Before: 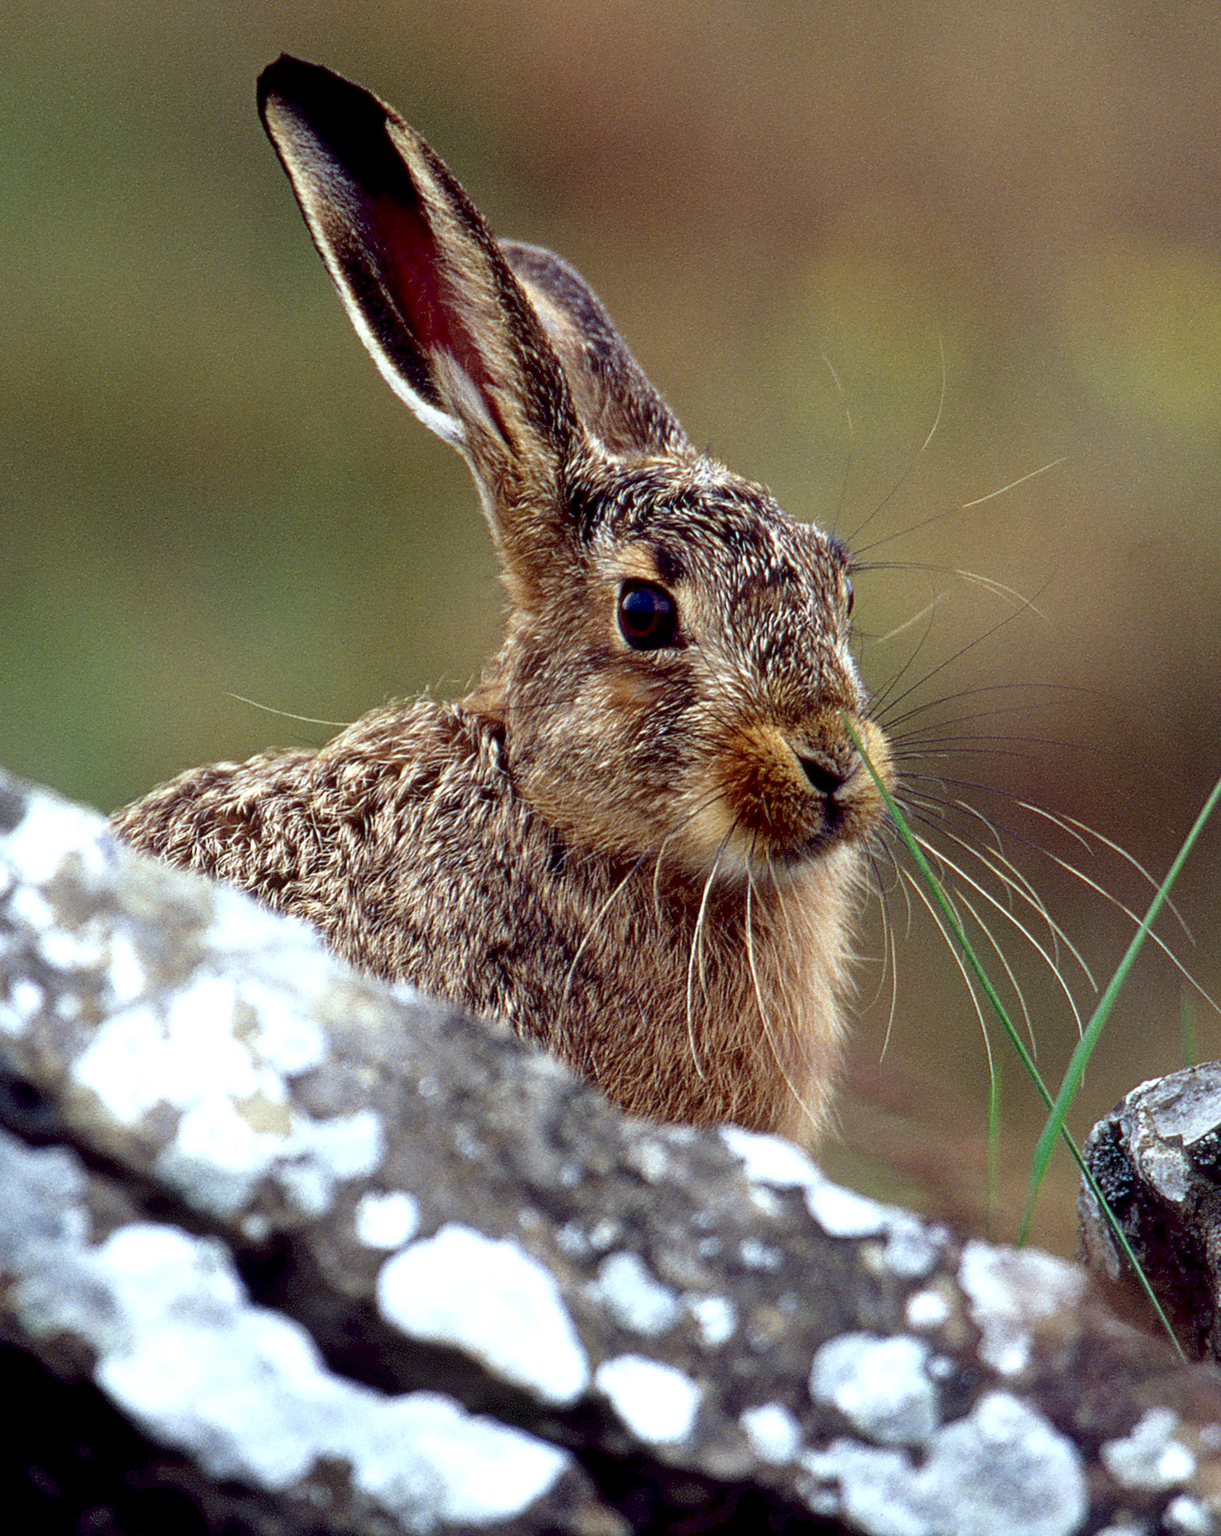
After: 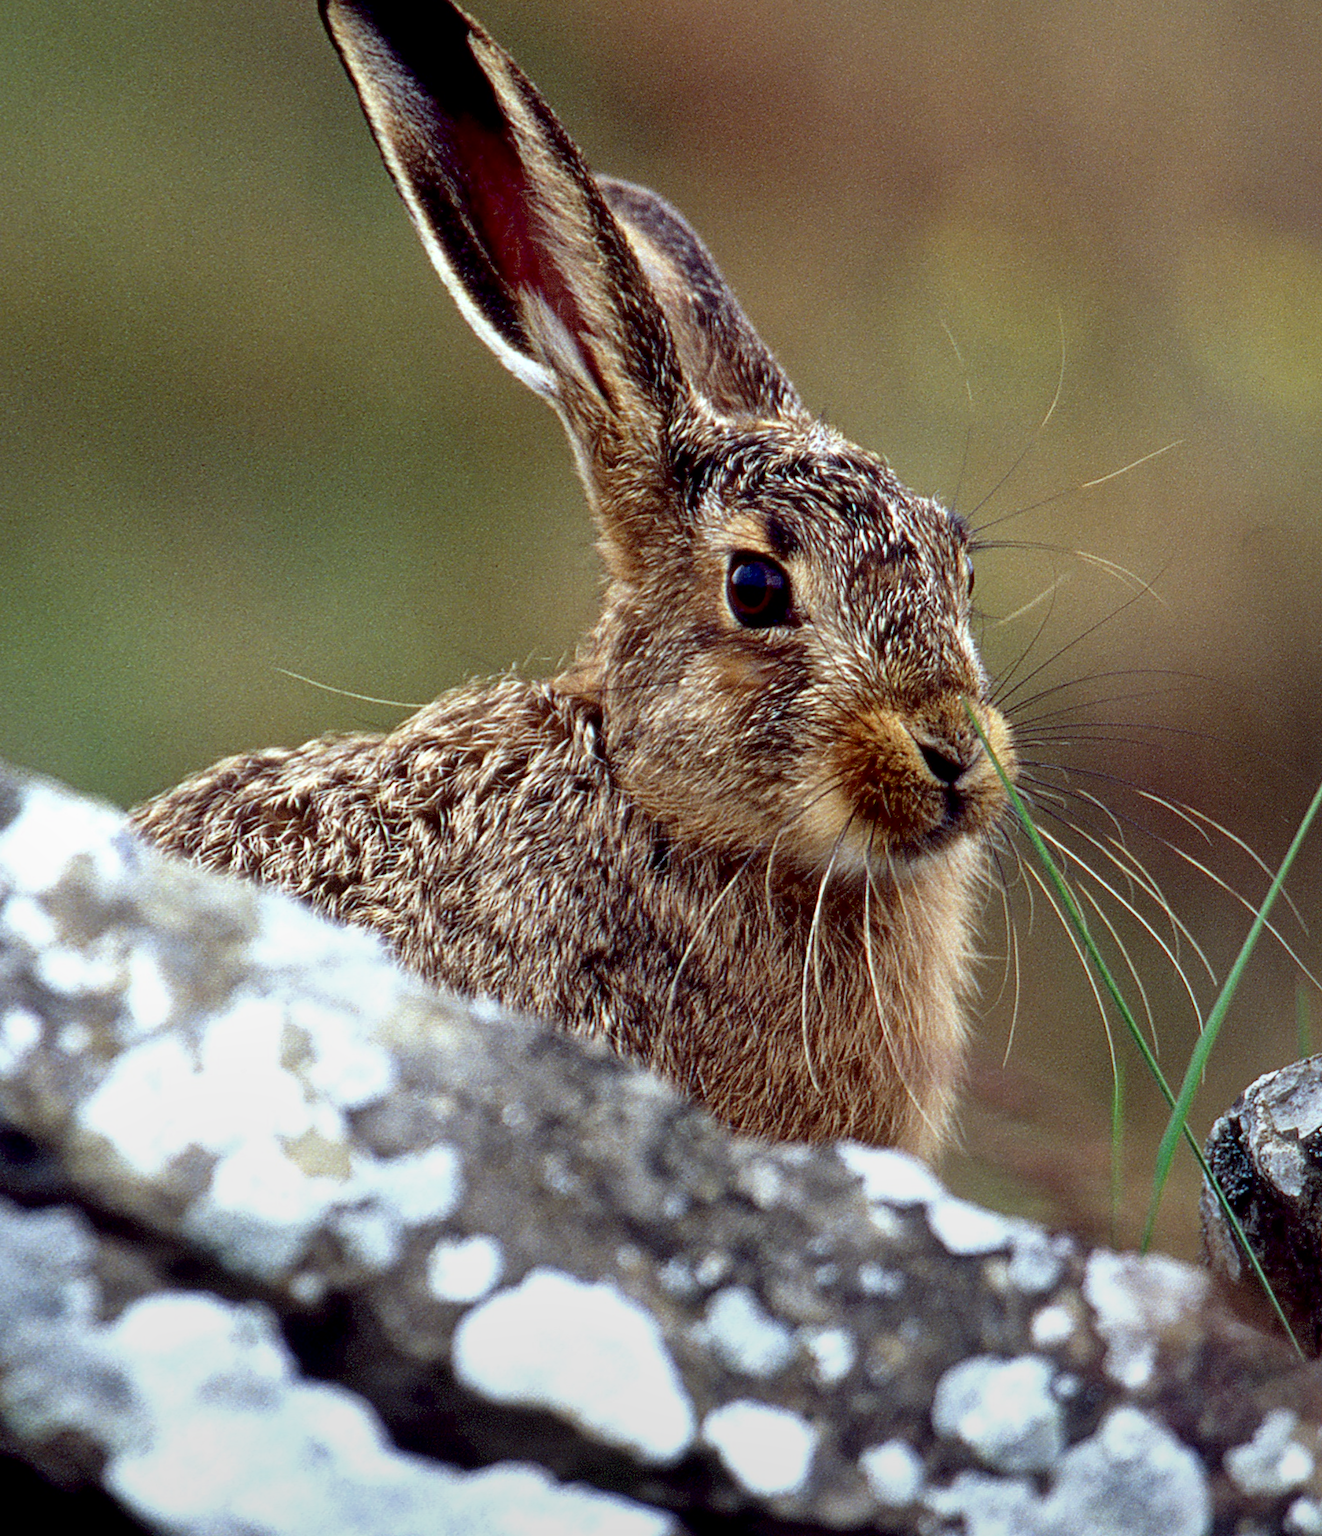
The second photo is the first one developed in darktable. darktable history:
local contrast: mode bilateral grid, contrast 20, coarseness 50, detail 120%, midtone range 0.2
rotate and perspective: rotation -0.013°, lens shift (vertical) -0.027, lens shift (horizontal) 0.178, crop left 0.016, crop right 0.989, crop top 0.082, crop bottom 0.918
graduated density: rotation -180°, offset 24.95
